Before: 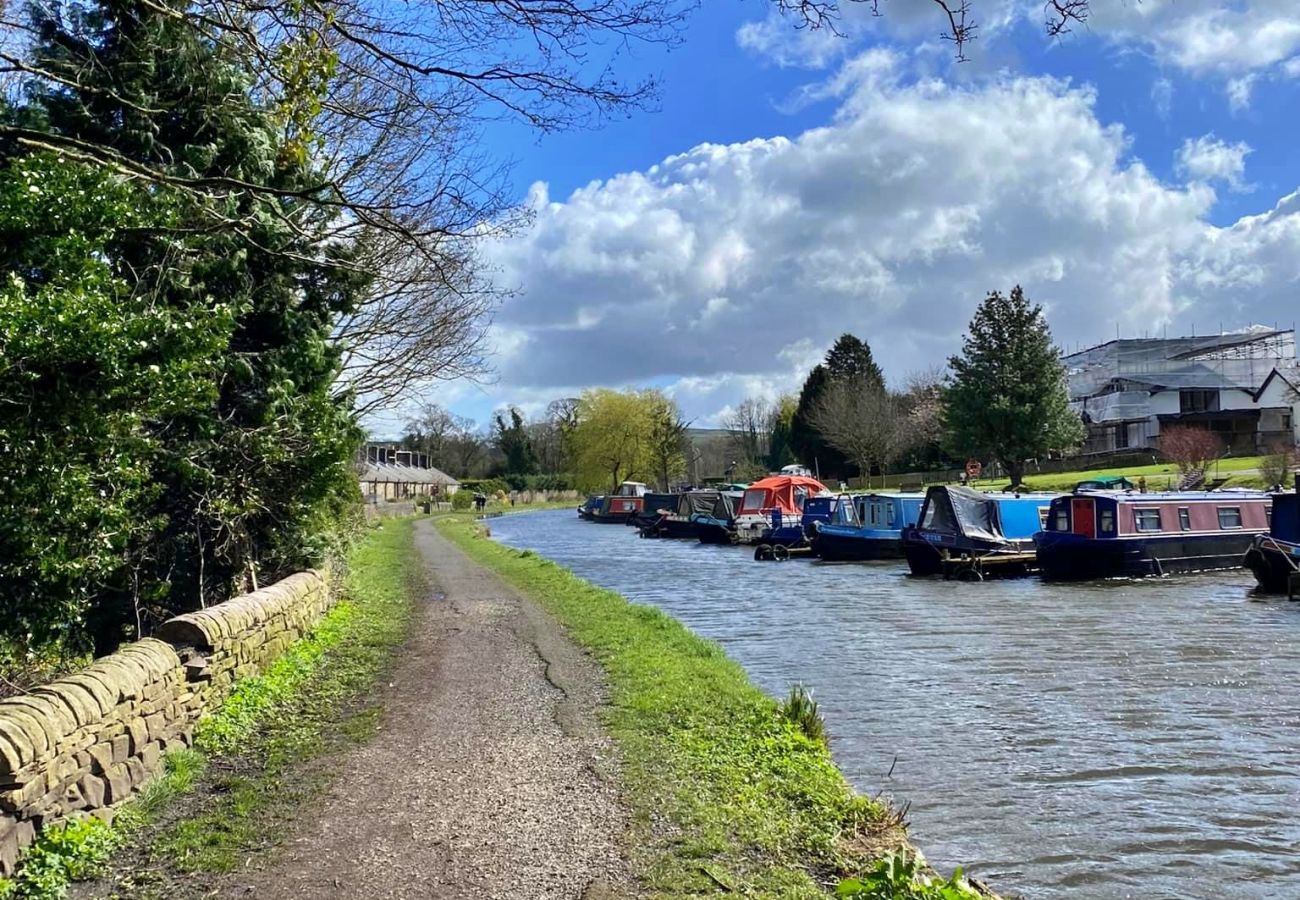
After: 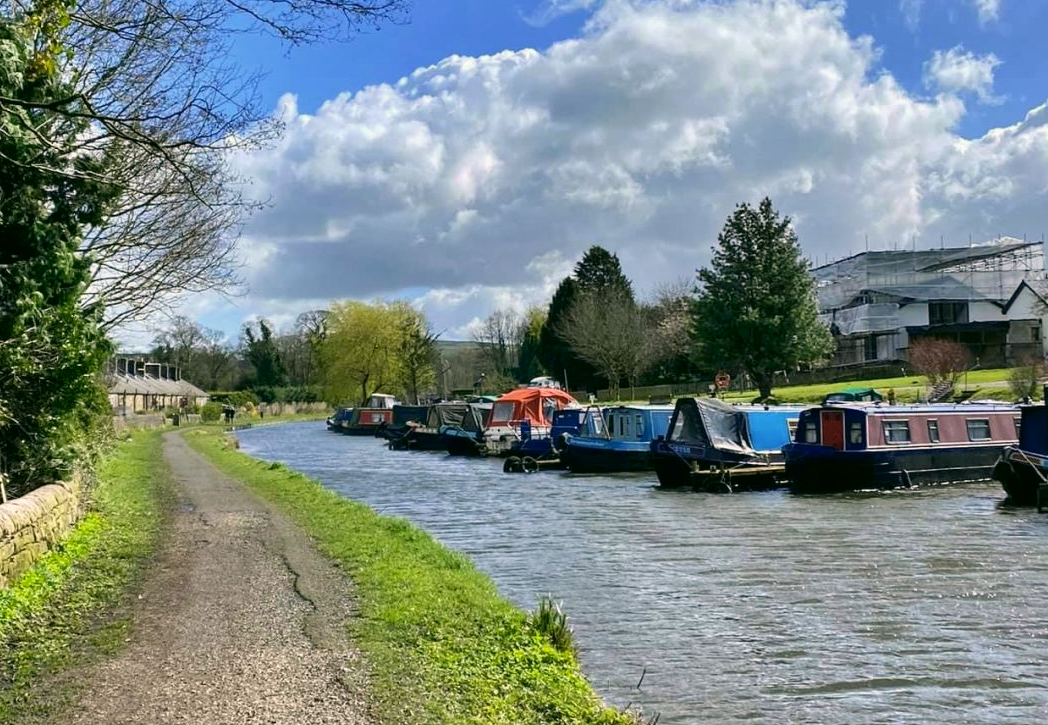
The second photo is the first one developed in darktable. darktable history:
crop: left 19.329%, top 9.818%, right 0.001%, bottom 9.558%
color correction: highlights a* 4.02, highlights b* 4.93, shadows a* -8.02, shadows b* 4.98
